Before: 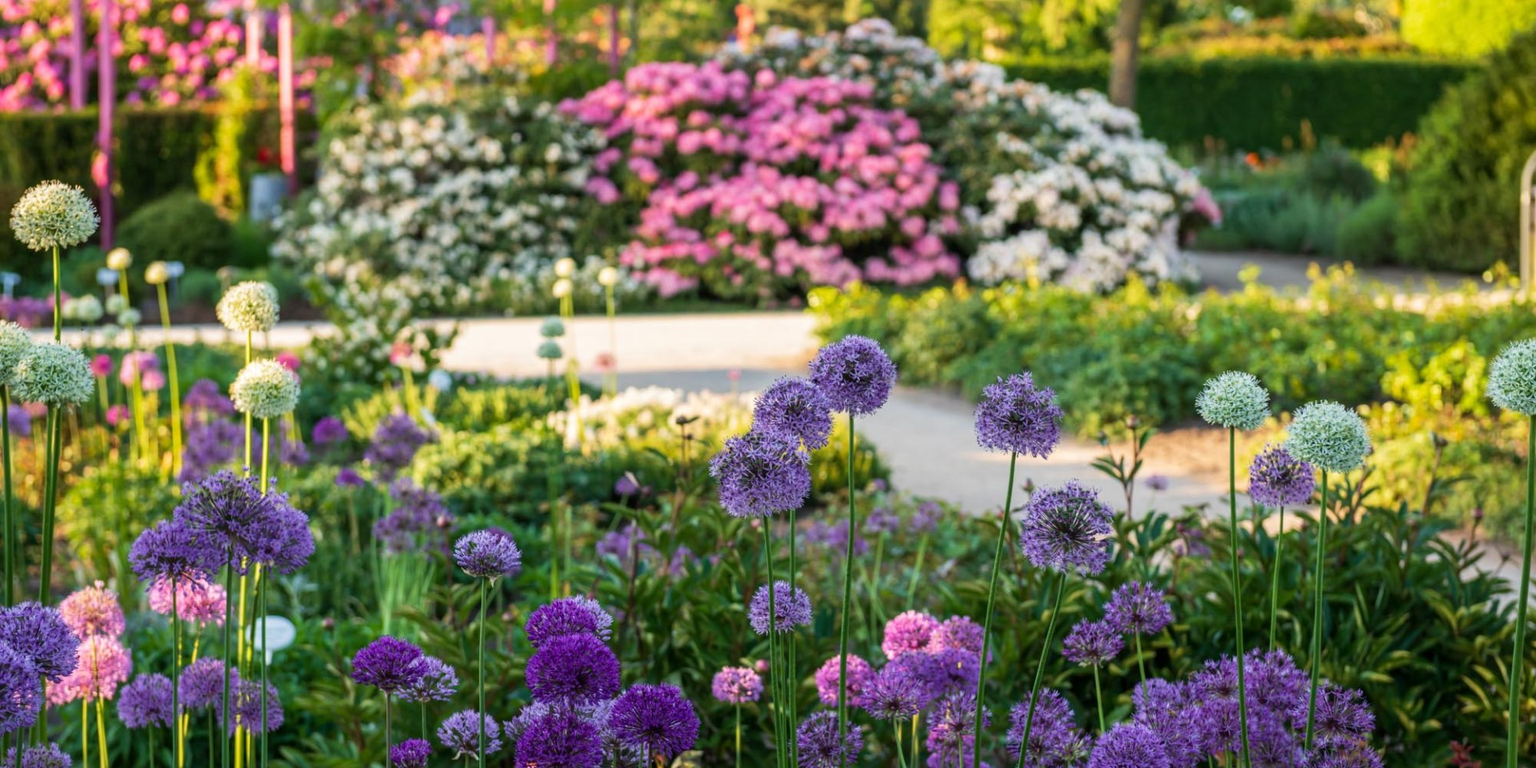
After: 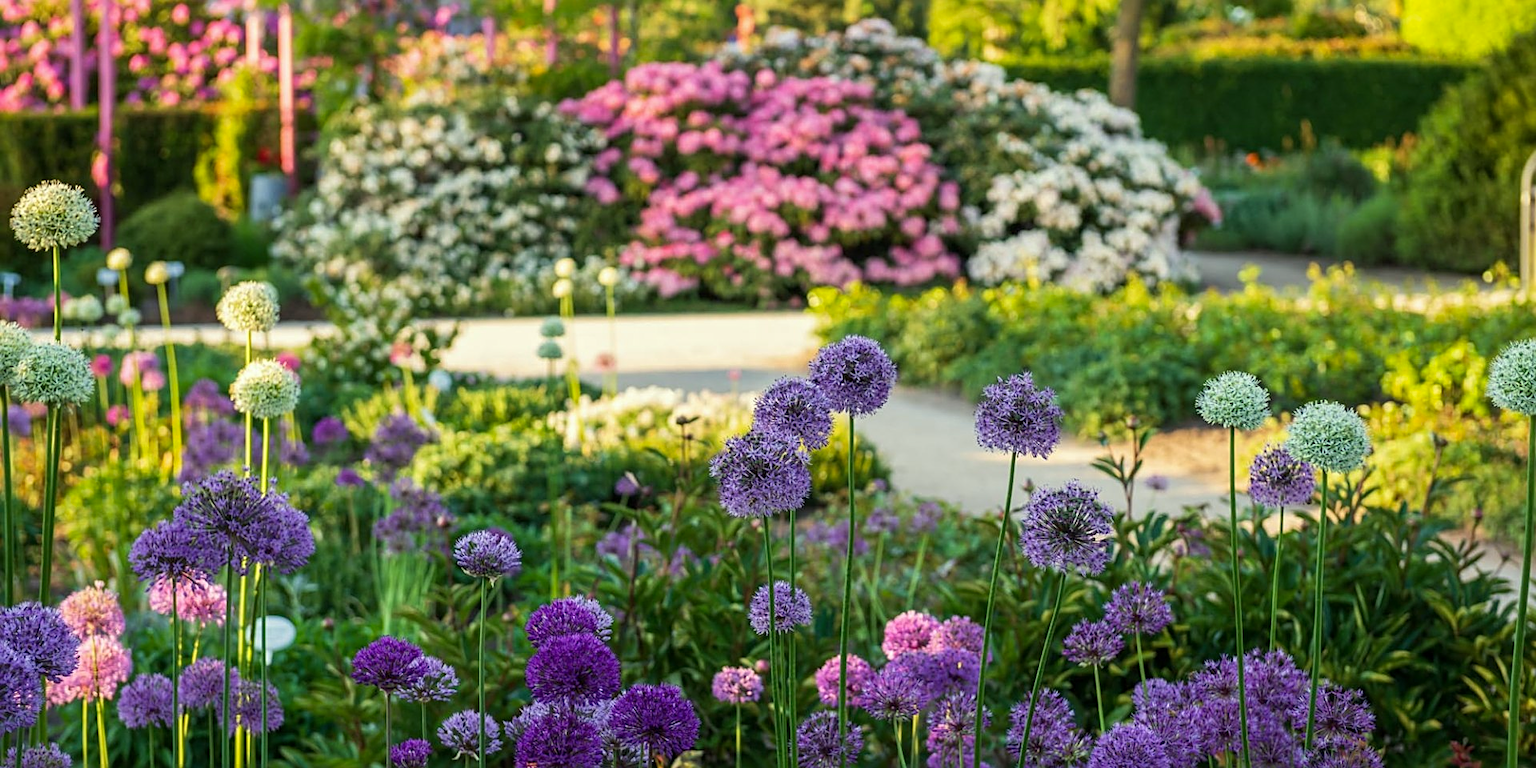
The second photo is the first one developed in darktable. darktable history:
sharpen: on, module defaults
color correction: highlights a* -4.28, highlights b* 6.53
